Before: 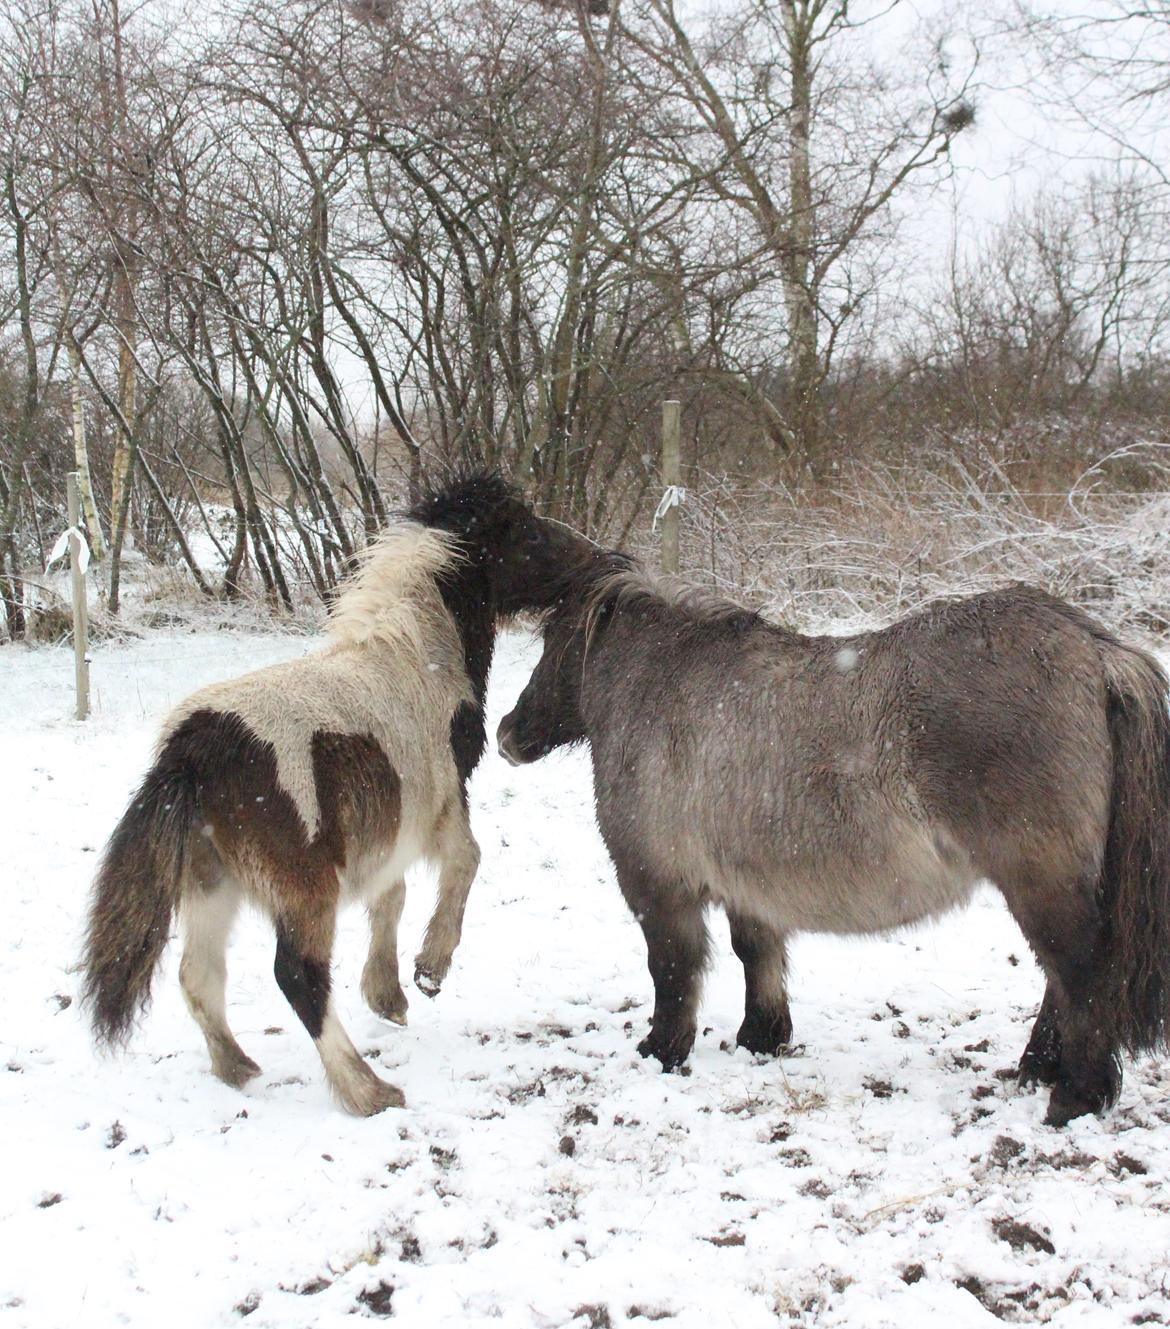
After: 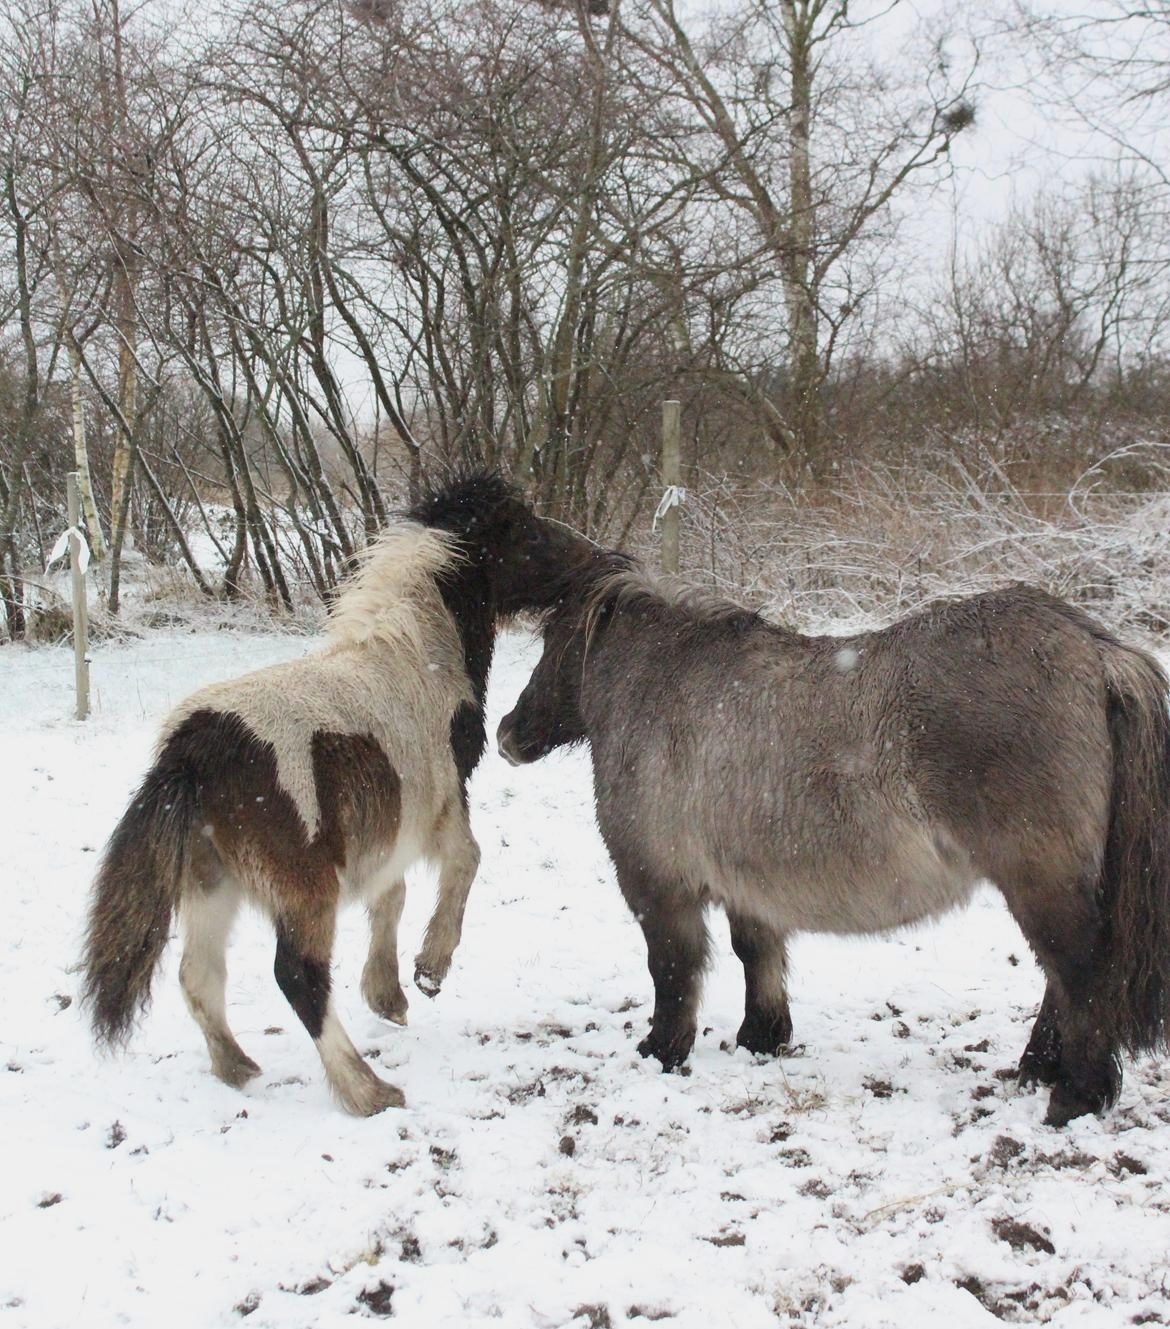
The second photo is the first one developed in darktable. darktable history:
exposure: exposure -0.211 EV, compensate highlight preservation false
